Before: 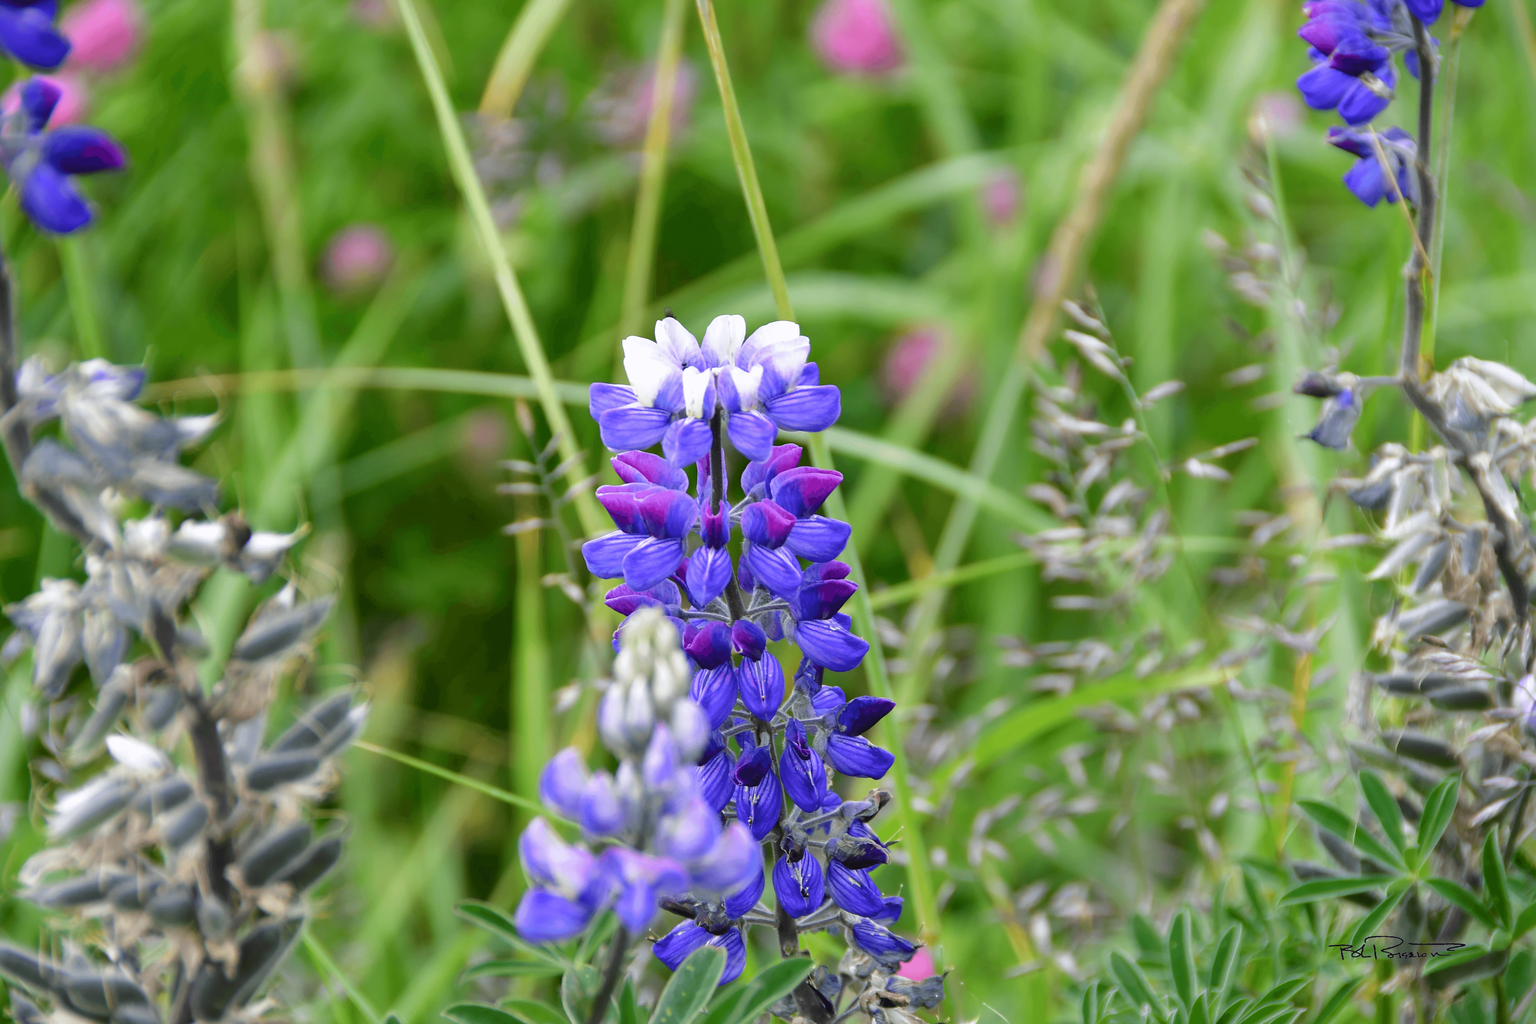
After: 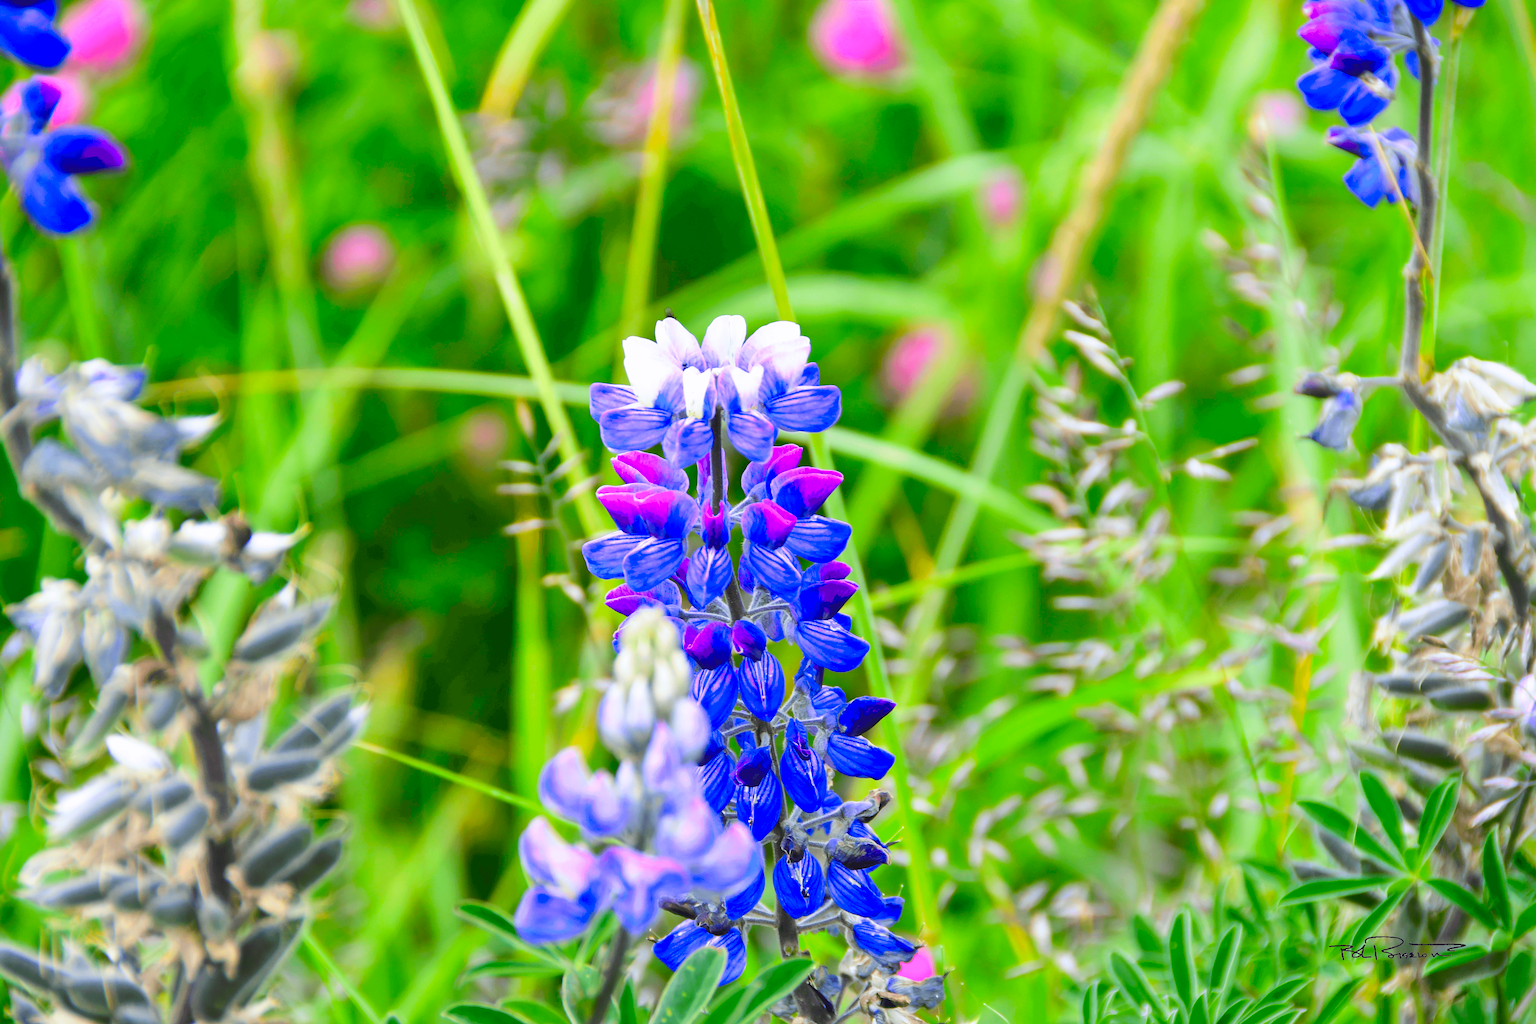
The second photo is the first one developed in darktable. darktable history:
contrast brightness saturation: contrast 0.202, brightness 0.198, saturation 0.804
